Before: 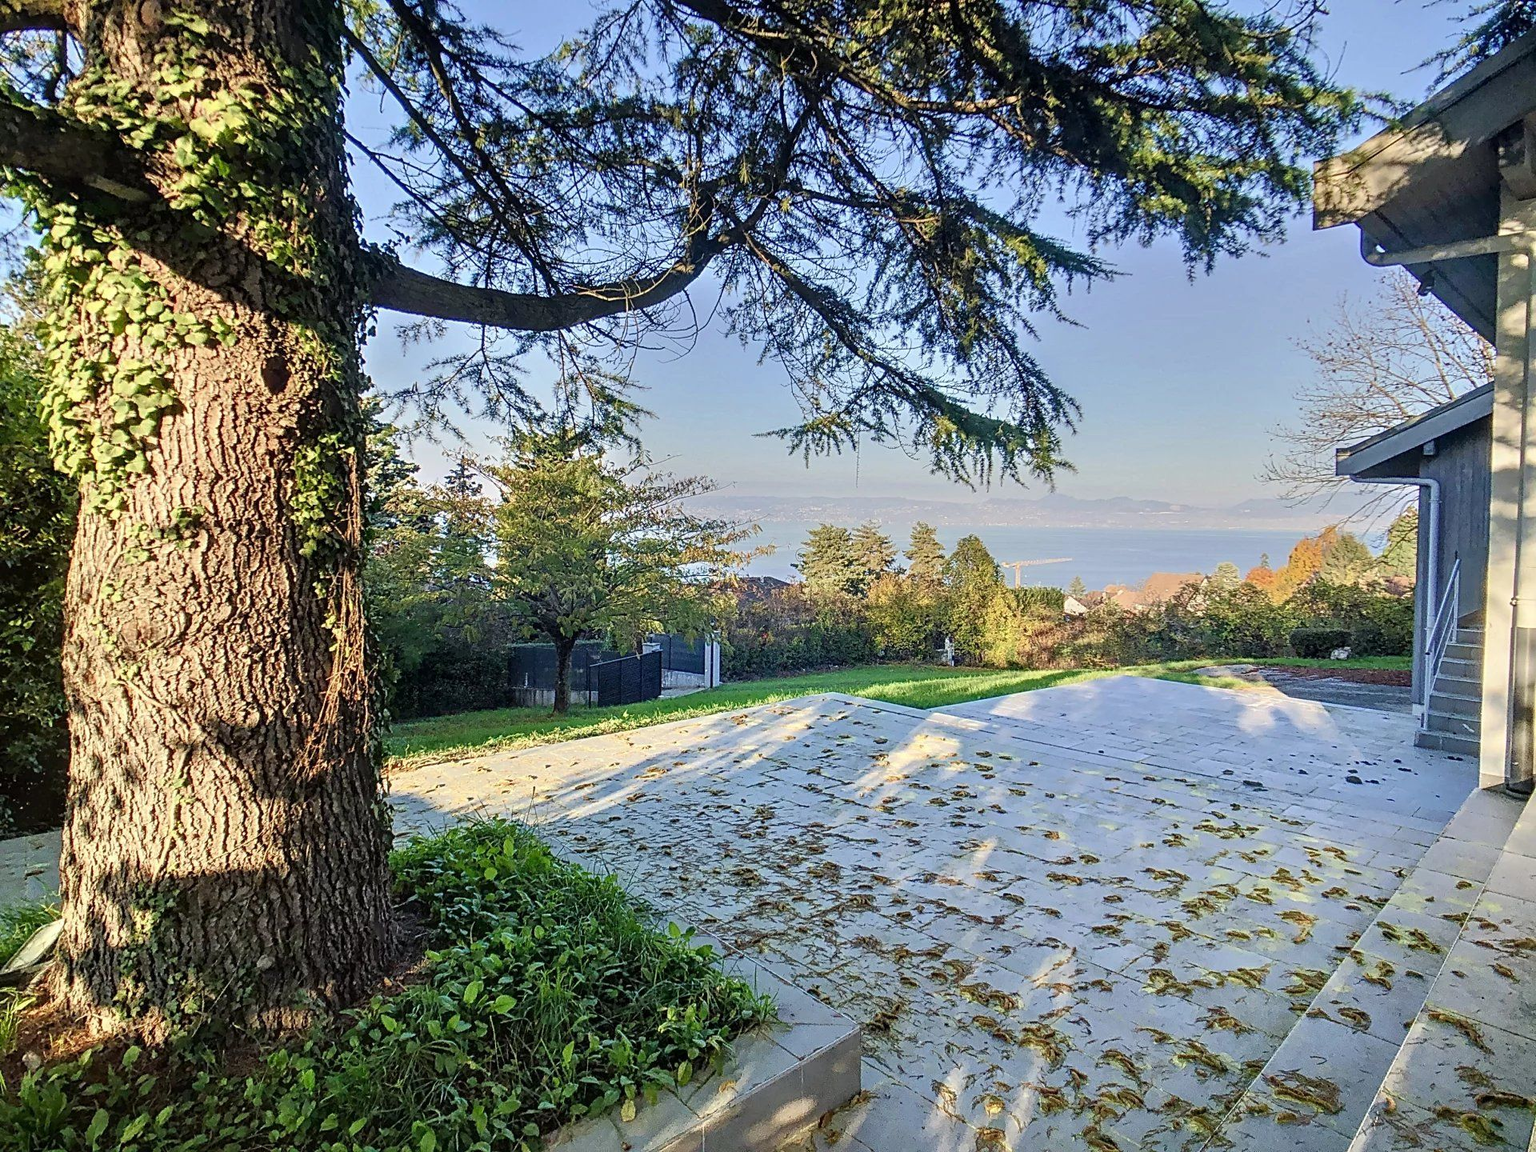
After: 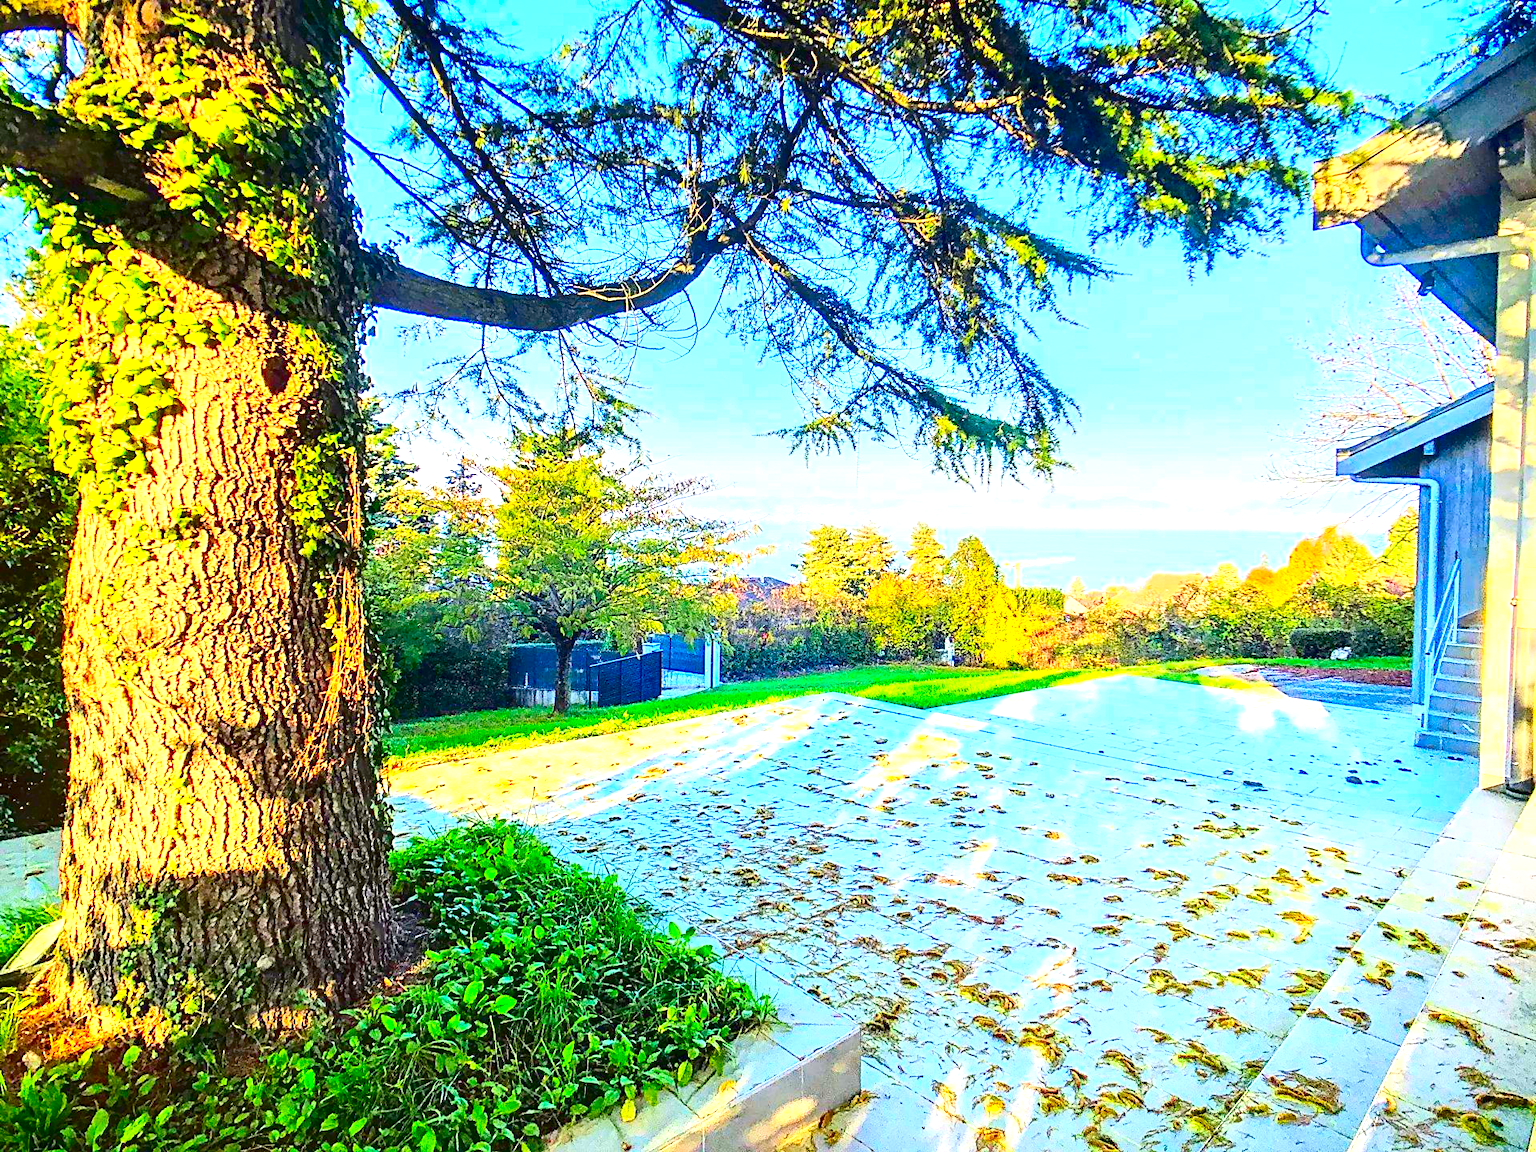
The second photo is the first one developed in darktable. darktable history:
contrast brightness saturation: contrast 0.264, brightness 0.025, saturation 0.862
exposure: black level correction 0, exposure 1.634 EV, compensate highlight preservation false
color balance rgb: perceptual saturation grading › global saturation 19.419%, contrast -10.62%
